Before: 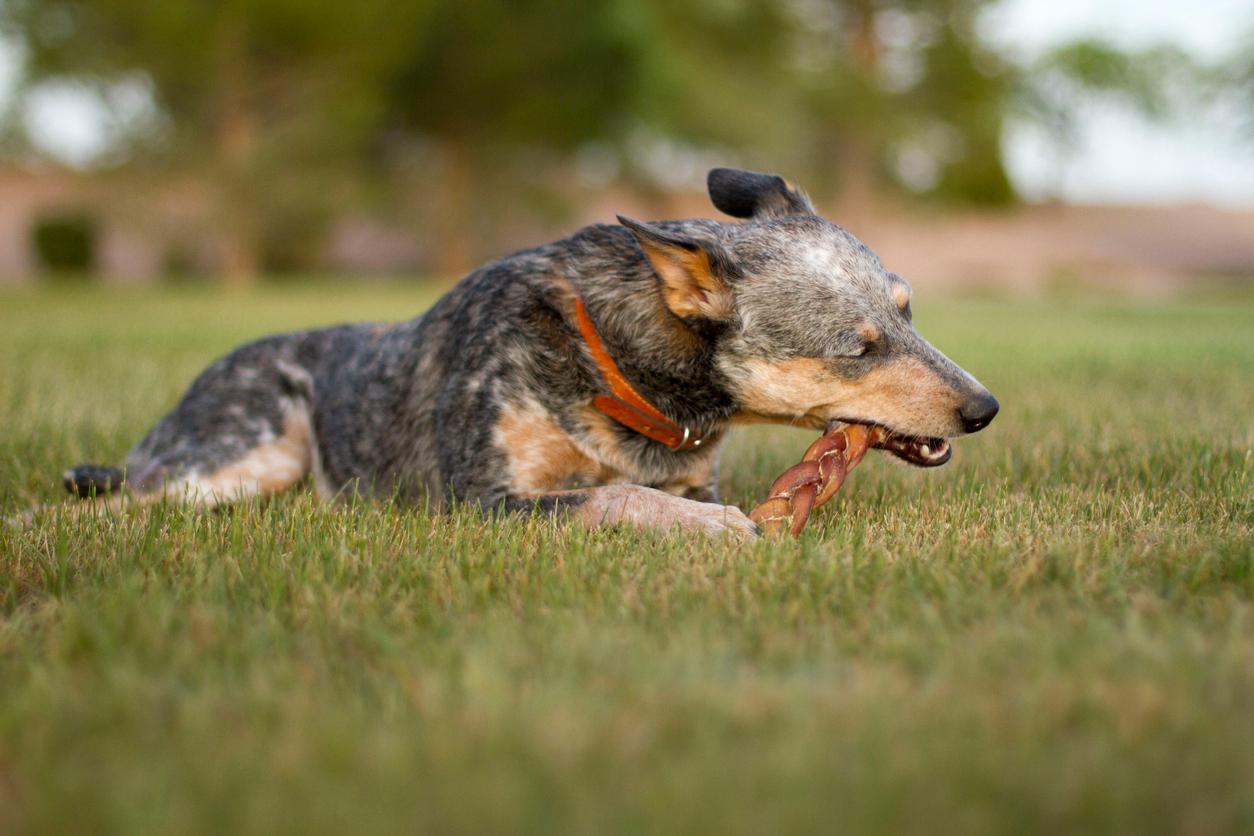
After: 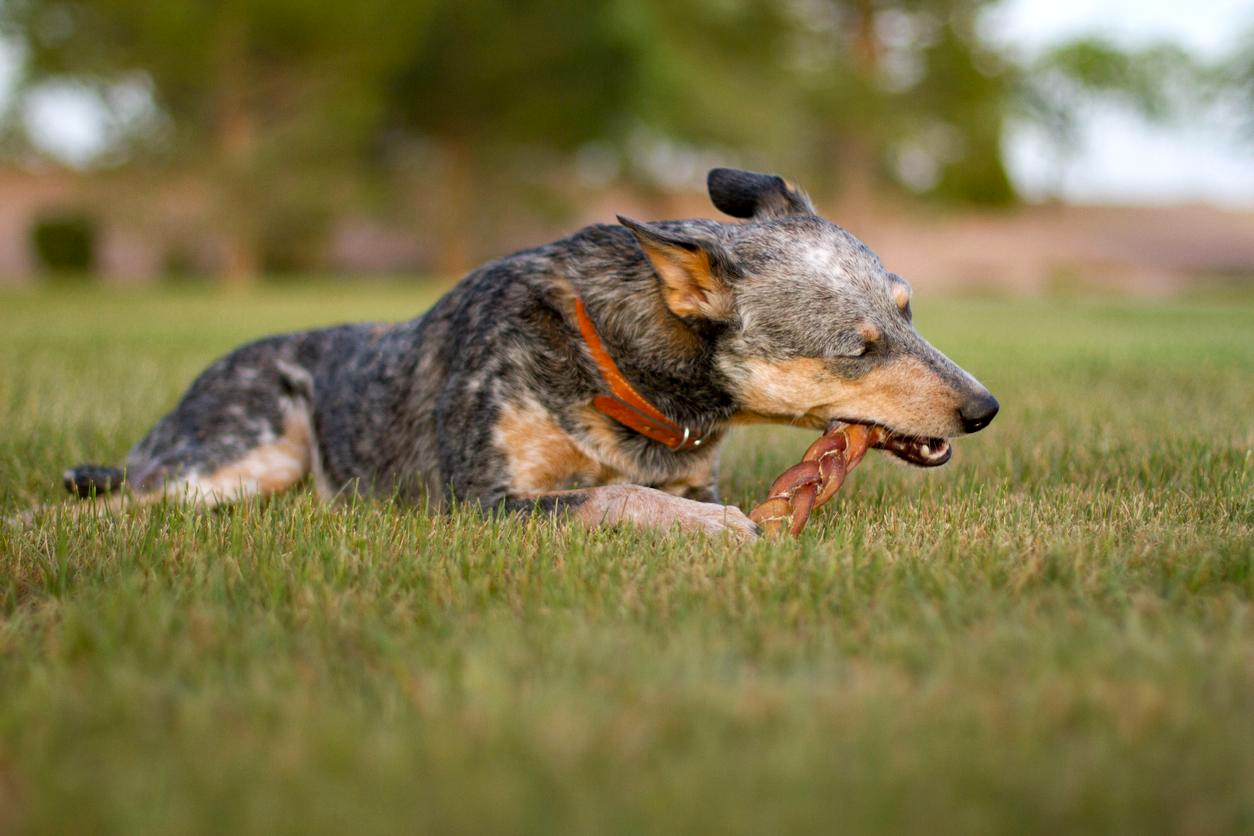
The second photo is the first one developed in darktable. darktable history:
color calibration: illuminant custom, x 0.349, y 0.365, temperature 4922.44 K
haze removal: compatibility mode true, adaptive false
levels: levels [0, 0.498, 1]
